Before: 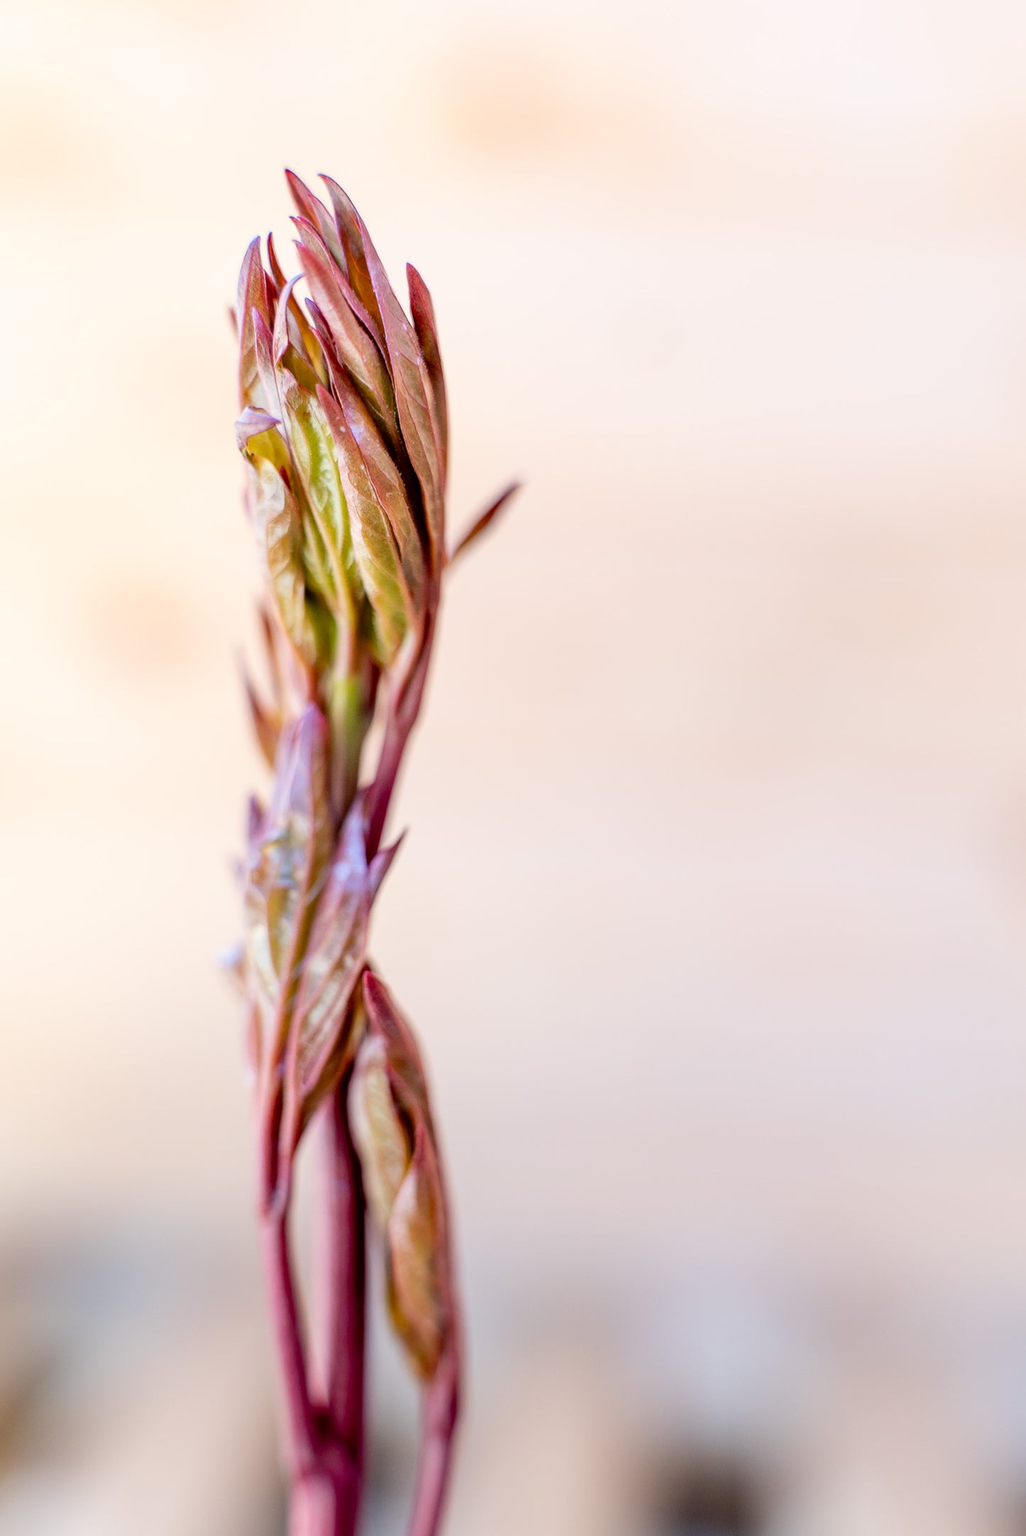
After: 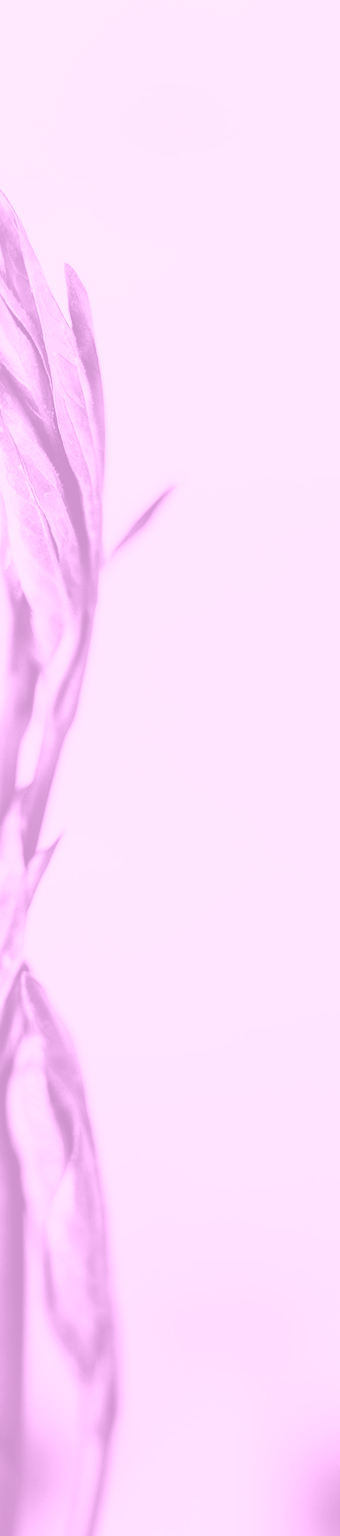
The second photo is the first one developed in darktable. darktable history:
tone equalizer: on, module defaults
shadows and highlights: shadows -12.5, white point adjustment 4, highlights 28.33
contrast brightness saturation: contrast 0.28
crop: left 33.36%, right 33.36%
white balance: emerald 1
colorize: hue 331.2°, saturation 75%, source mix 30.28%, lightness 70.52%, version 1
